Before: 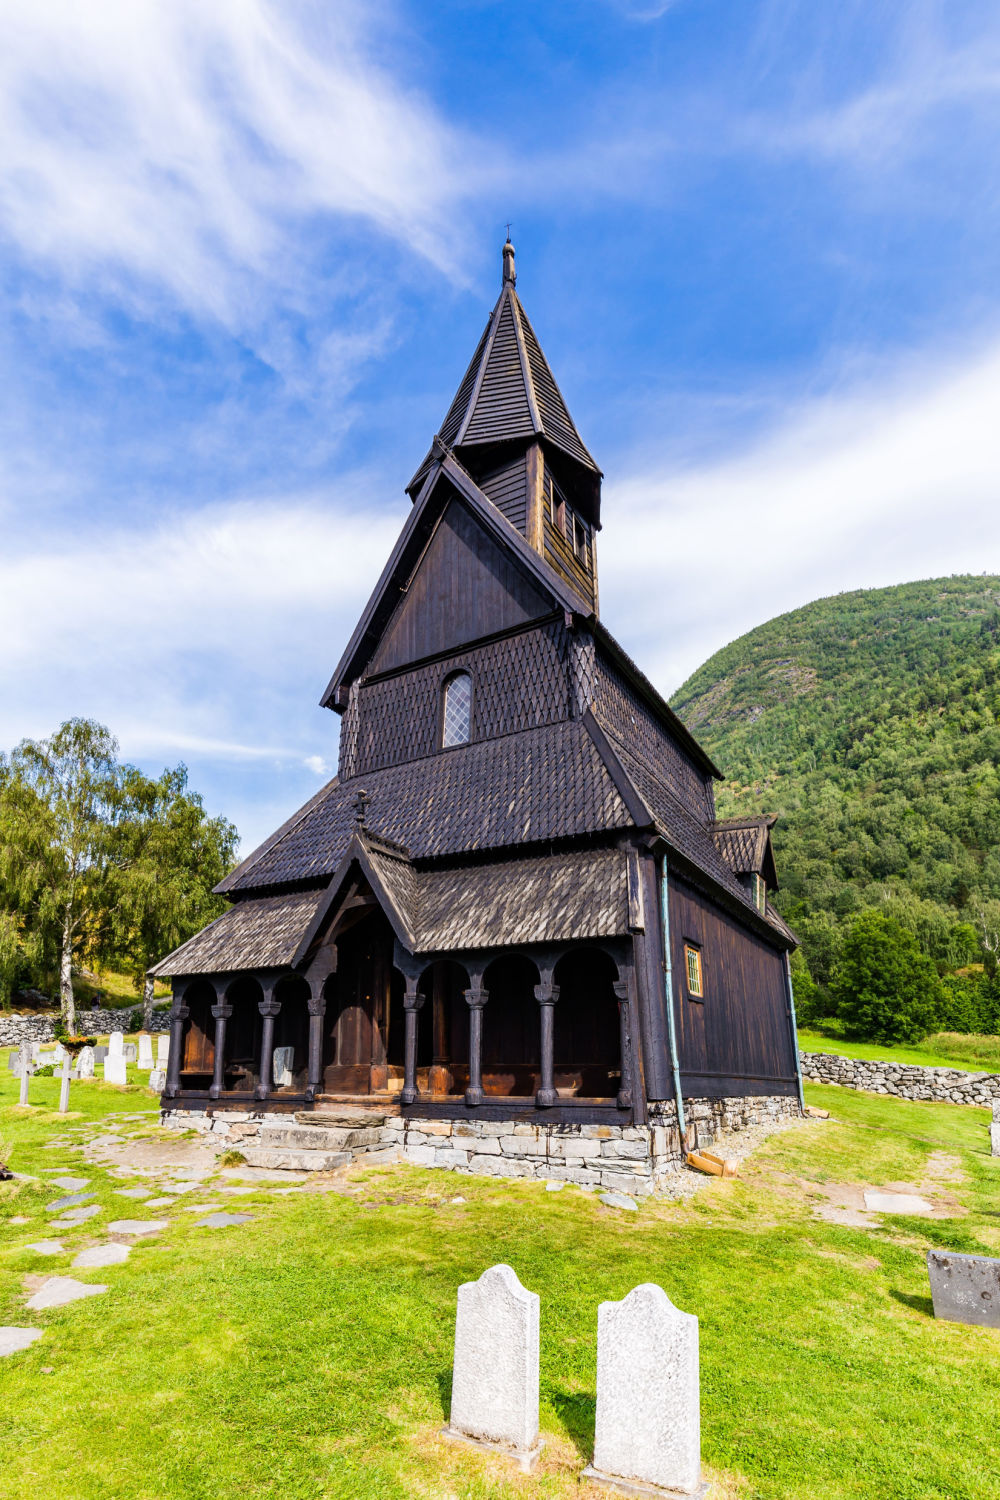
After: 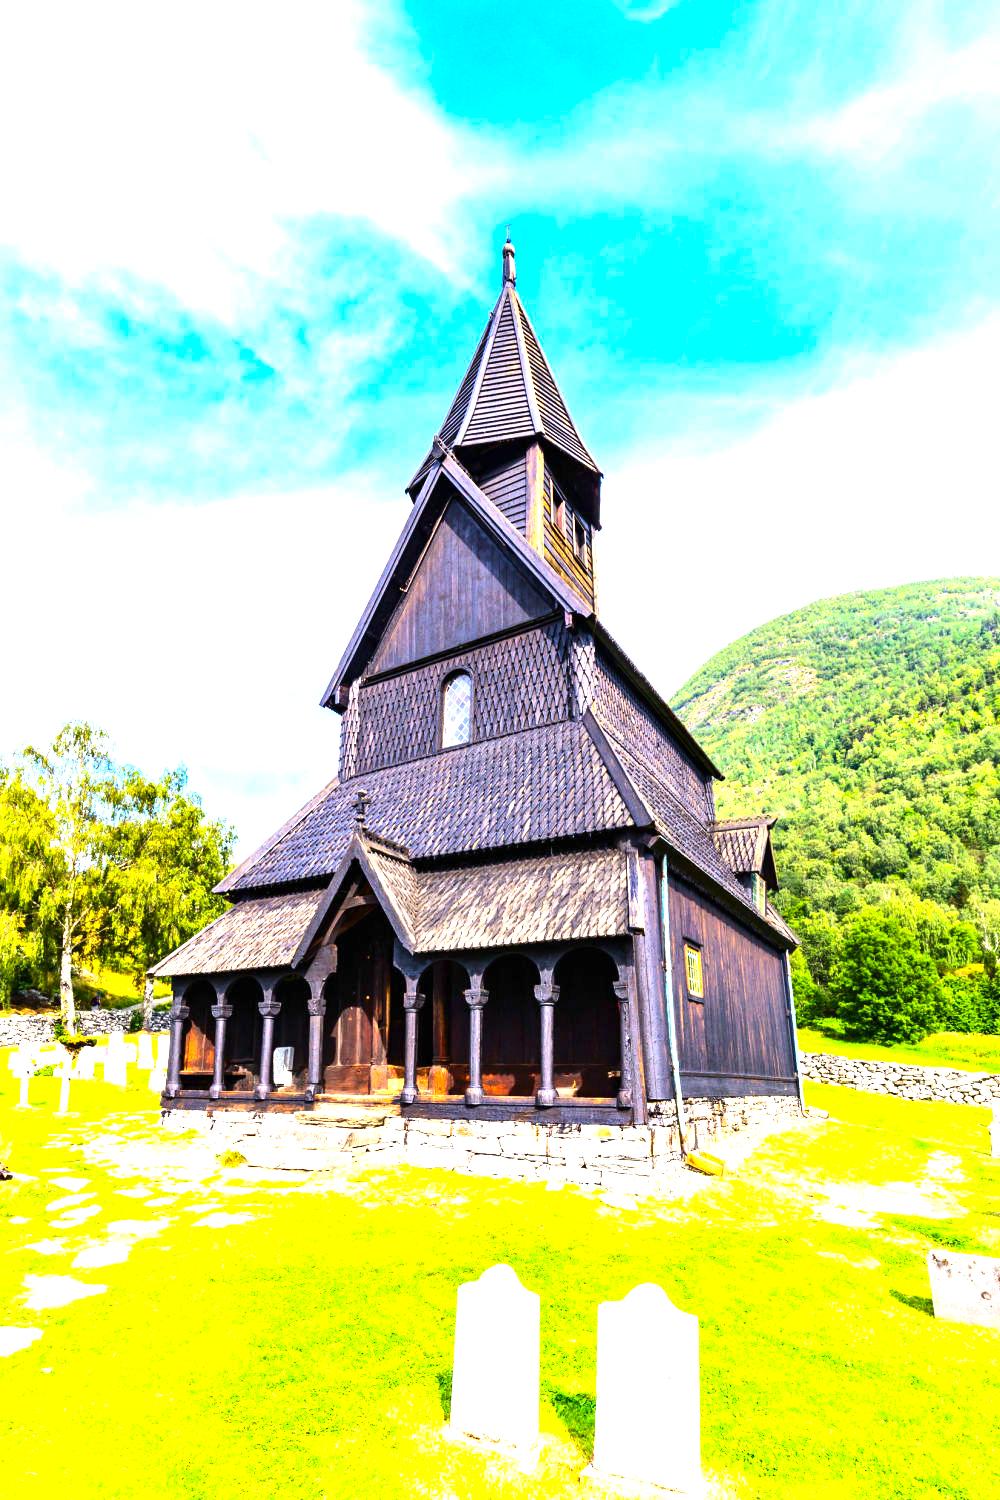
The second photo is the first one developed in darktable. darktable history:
contrast brightness saturation: contrast 0.18, saturation 0.3
color balance rgb: perceptual saturation grading › global saturation 3.7%, global vibrance 5.56%, contrast 3.24%
exposure: black level correction 0, exposure 1.75 EV, compensate exposure bias true, compensate highlight preservation false
